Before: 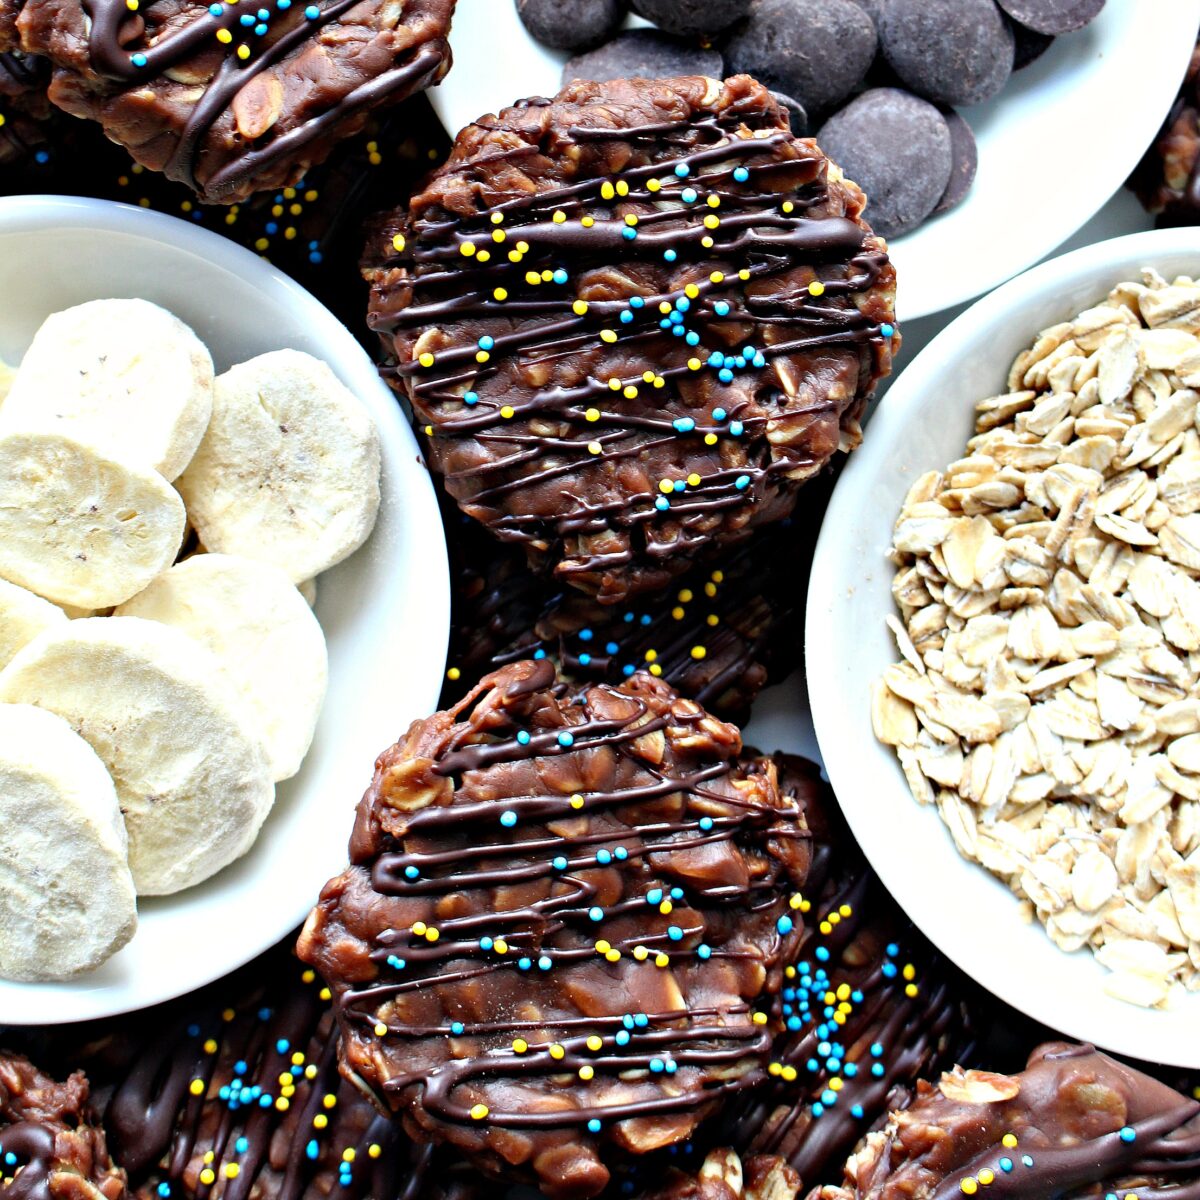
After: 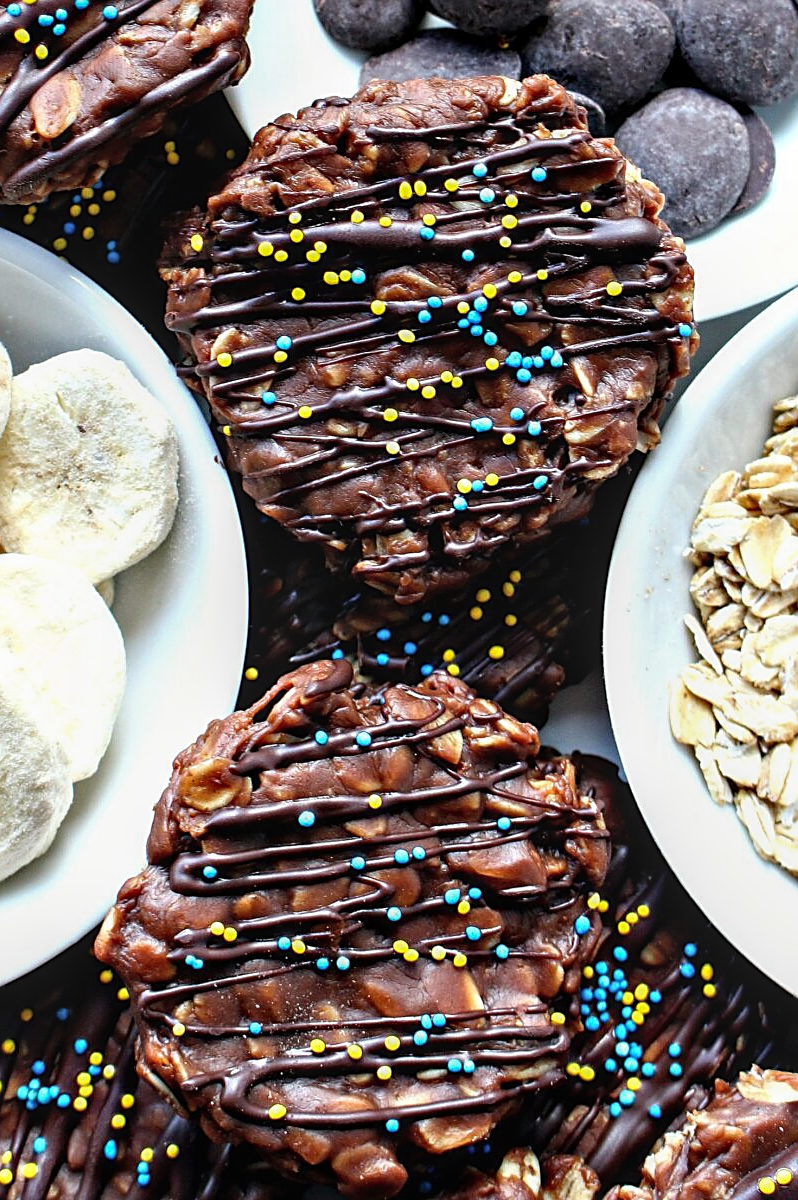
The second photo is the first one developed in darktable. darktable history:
crop: left 16.899%, right 16.556%
sharpen: on, module defaults
local contrast: on, module defaults
